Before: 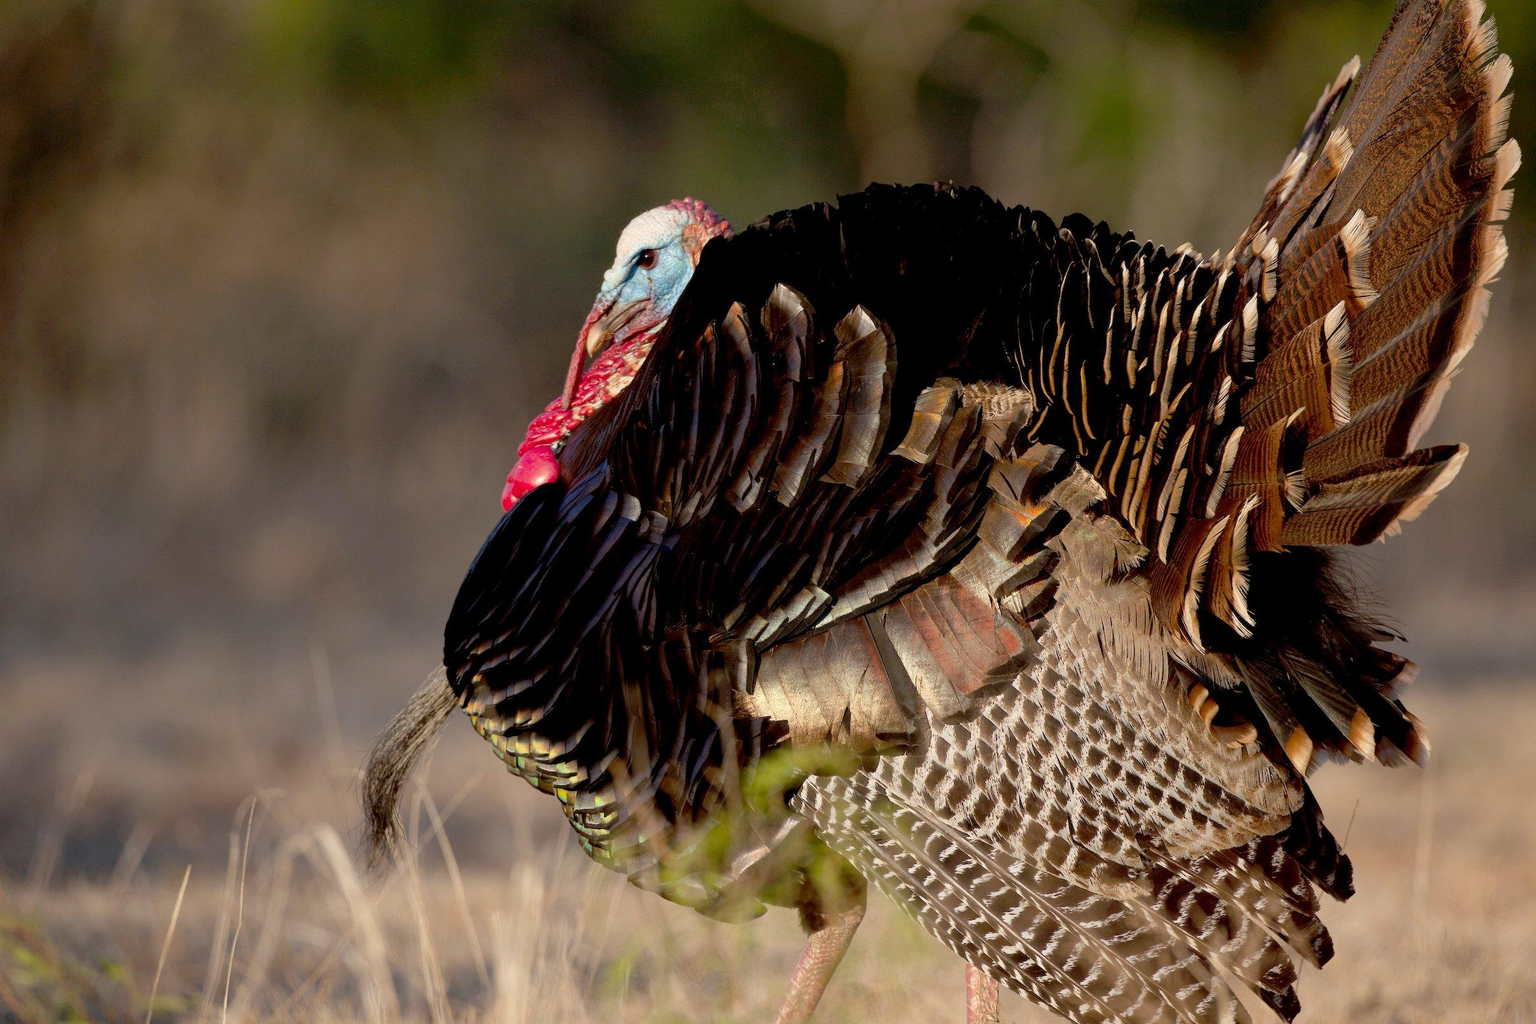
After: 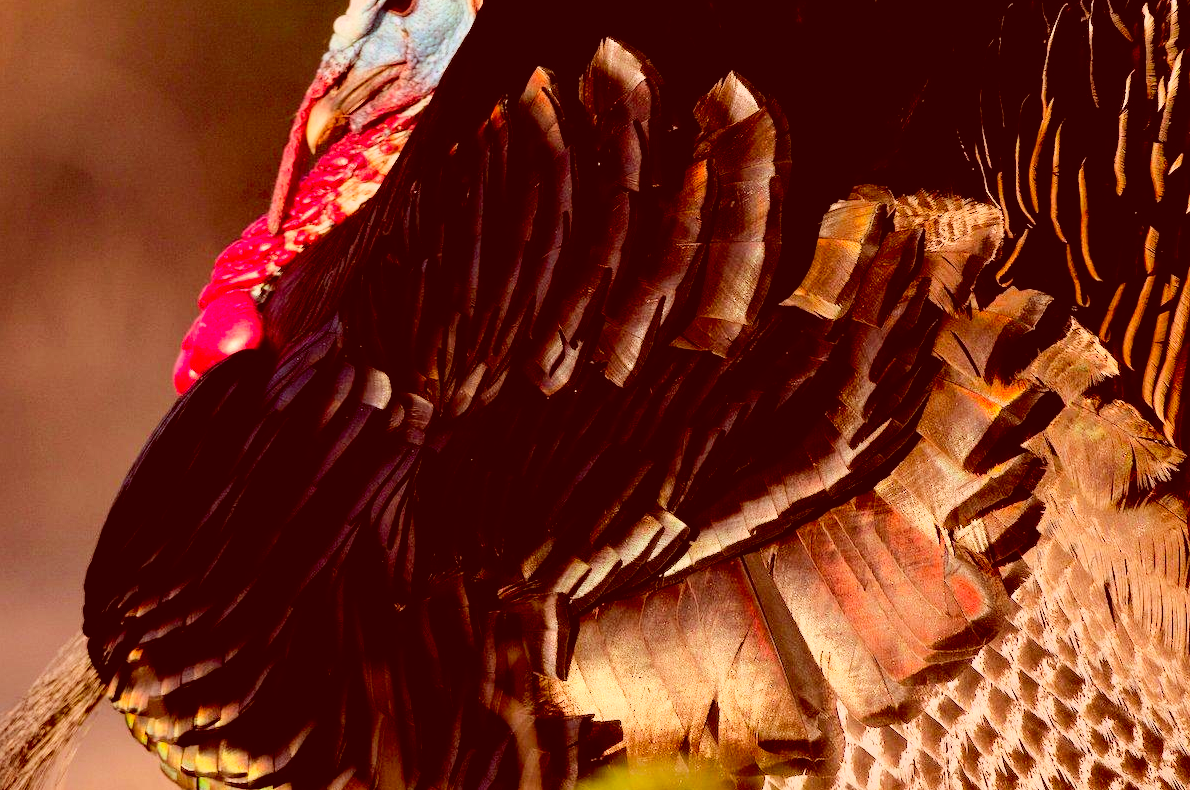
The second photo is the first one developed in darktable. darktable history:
crop: left 25.426%, top 25.348%, right 24.958%, bottom 25.236%
color correction: highlights a* 9.43, highlights b* 8.9, shadows a* 39.96, shadows b* 39.2, saturation 0.795
contrast brightness saturation: saturation 0.494
tone curve: curves: ch0 [(0, 0) (0.114, 0.083) (0.291, 0.3) (0.447, 0.535) (0.602, 0.712) (0.772, 0.864) (0.999, 0.978)]; ch1 [(0, 0) (0.389, 0.352) (0.458, 0.433) (0.486, 0.474) (0.509, 0.505) (0.535, 0.541) (0.555, 0.557) (0.677, 0.724) (1, 1)]; ch2 [(0, 0) (0.369, 0.388) (0.449, 0.431) (0.501, 0.5) (0.528, 0.552) (0.561, 0.596) (0.697, 0.721) (1, 1)], color space Lab, linked channels, preserve colors none
